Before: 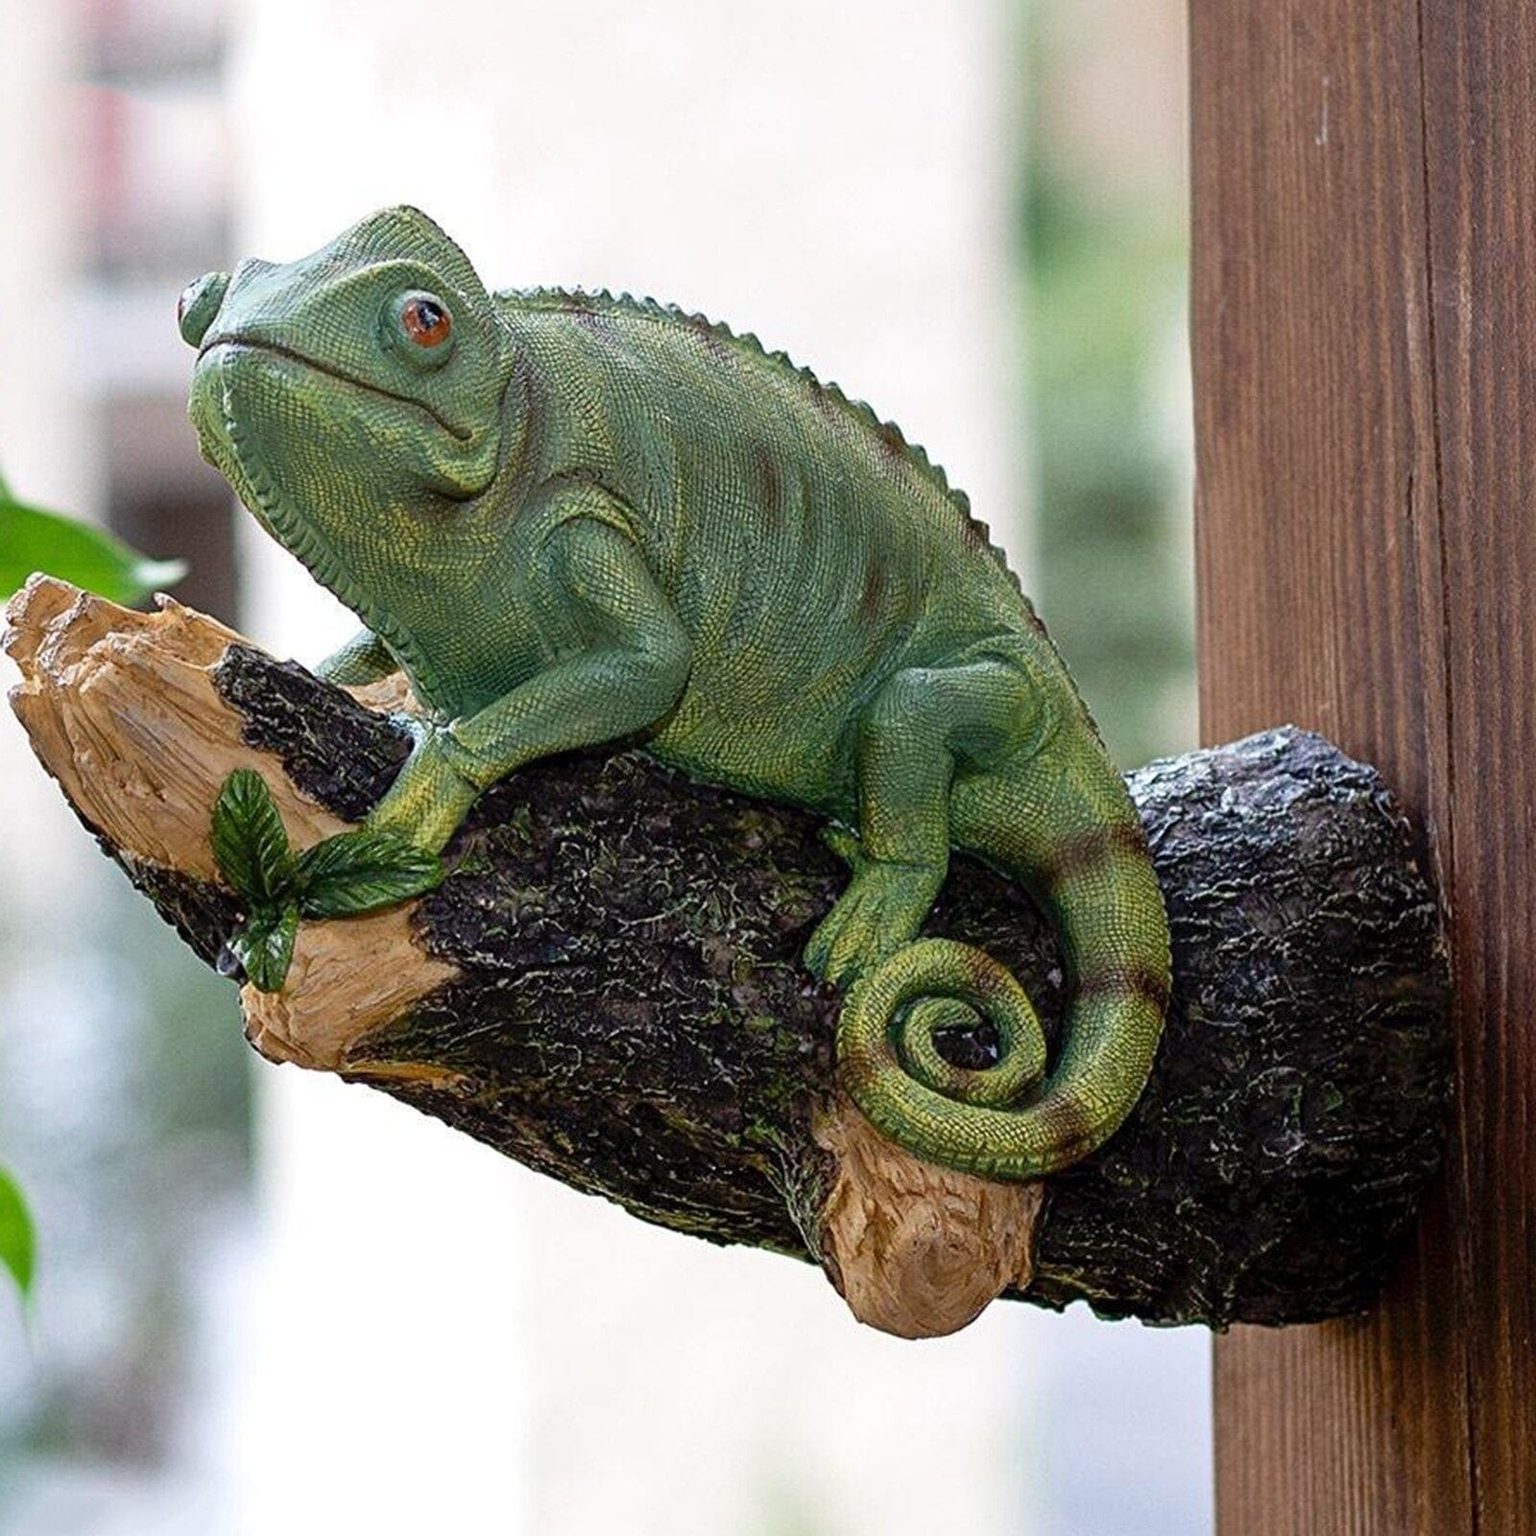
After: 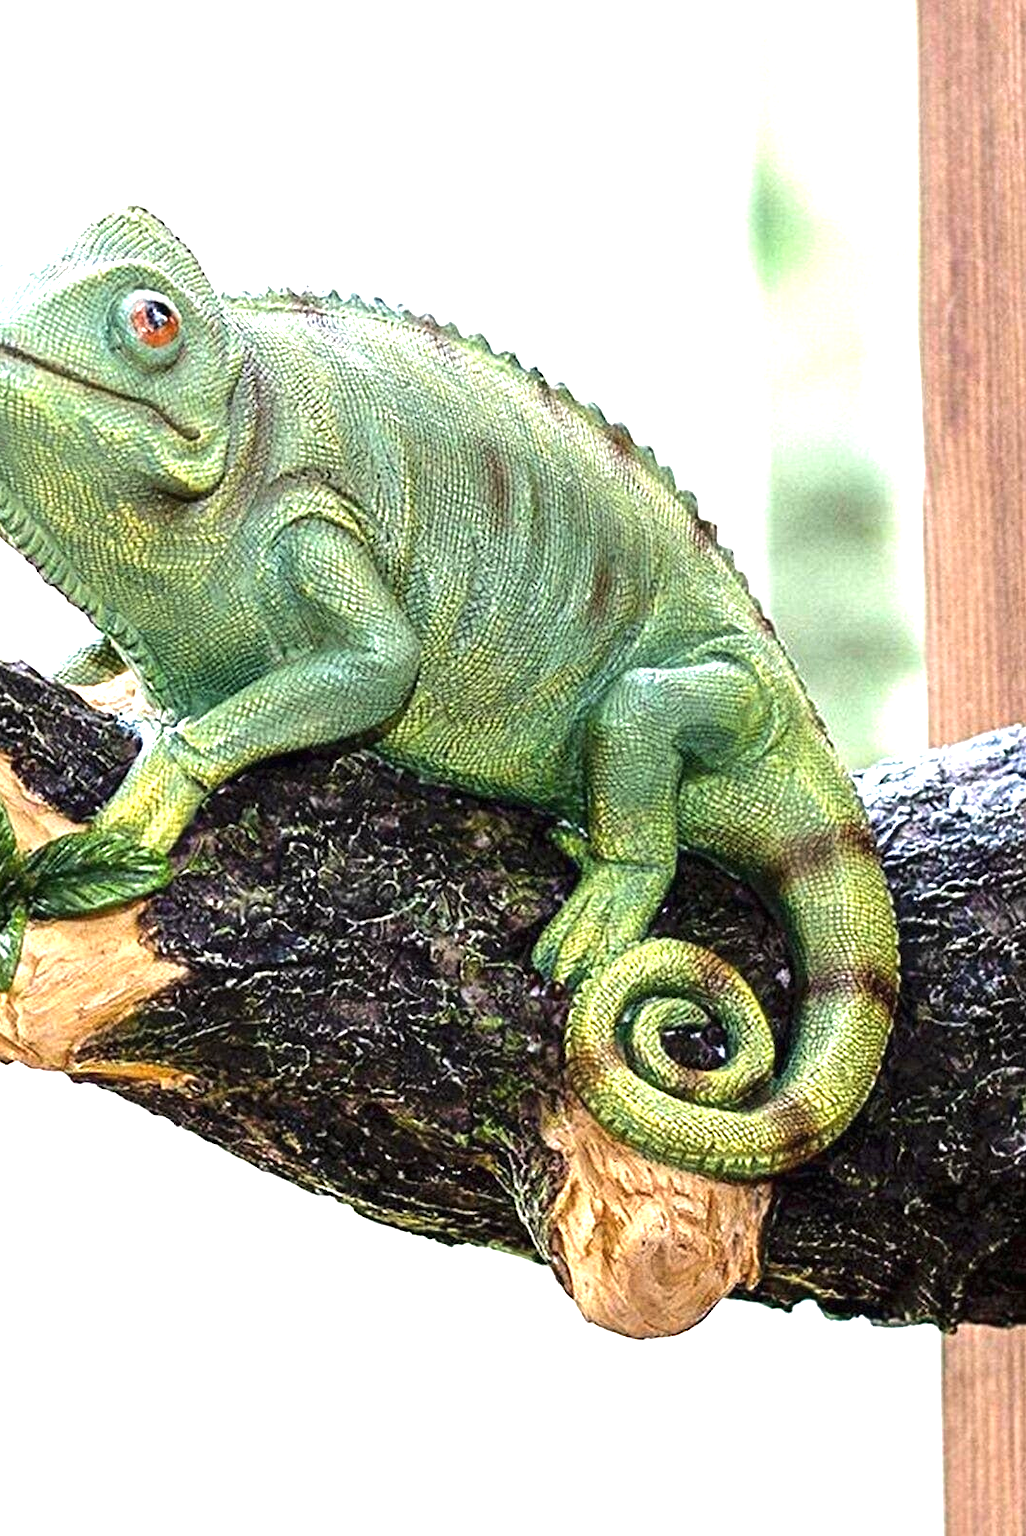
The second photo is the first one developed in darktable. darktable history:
crop and rotate: left 17.732%, right 15.423%
exposure: black level correction 0, exposure 1.388 EV, compensate exposure bias true, compensate highlight preservation false
tone equalizer: -8 EV -0.417 EV, -7 EV -0.389 EV, -6 EV -0.333 EV, -5 EV -0.222 EV, -3 EV 0.222 EV, -2 EV 0.333 EV, -1 EV 0.389 EV, +0 EV 0.417 EV, edges refinement/feathering 500, mask exposure compensation -1.57 EV, preserve details no
